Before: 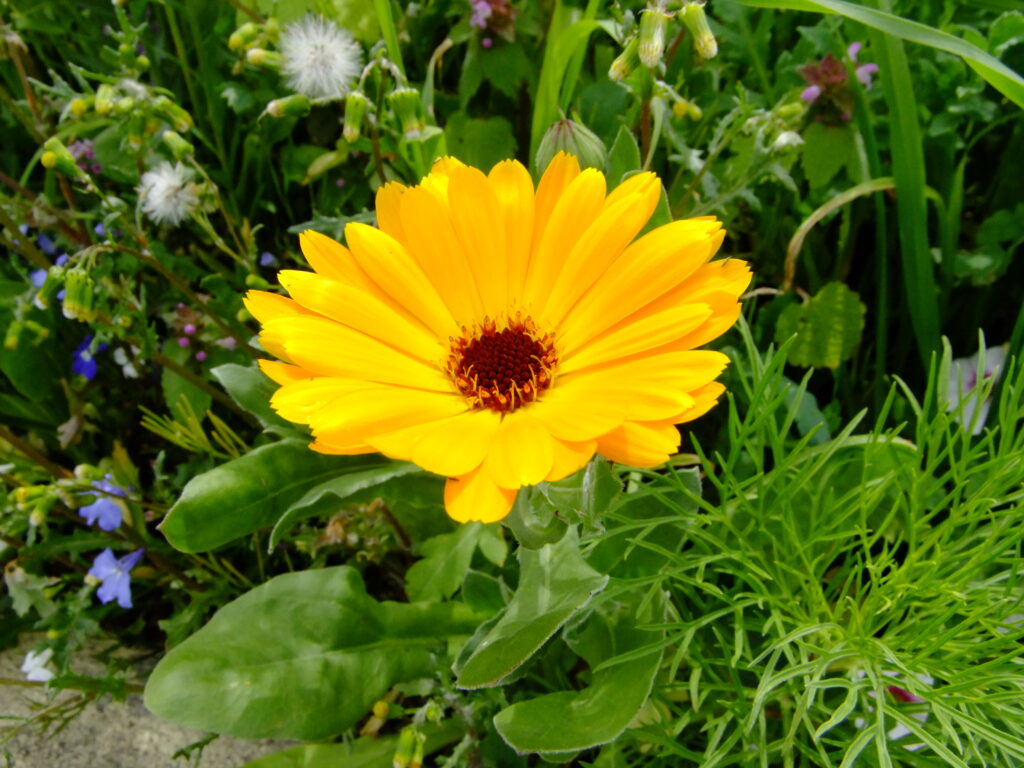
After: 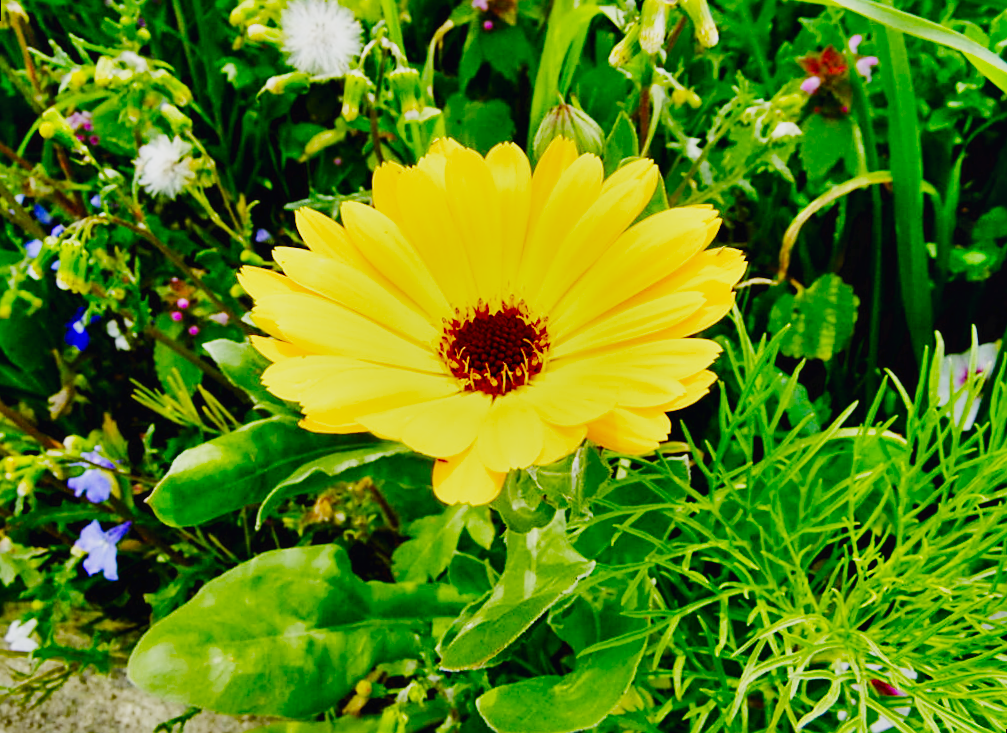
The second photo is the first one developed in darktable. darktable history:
shadows and highlights: shadows 80.73, white point adjustment -9.07, highlights -61.46, soften with gaussian
base curve: curves: ch0 [(0, 0.003) (0.001, 0.002) (0.006, 0.004) (0.02, 0.022) (0.048, 0.086) (0.094, 0.234) (0.162, 0.431) (0.258, 0.629) (0.385, 0.8) (0.548, 0.918) (0.751, 0.988) (1, 1)], preserve colors none
rotate and perspective: rotation 1.57°, crop left 0.018, crop right 0.982, crop top 0.039, crop bottom 0.961
color balance rgb: perceptual saturation grading › global saturation 20%, perceptual saturation grading › highlights -25%, perceptual saturation grading › shadows 50%
sharpen: on, module defaults
